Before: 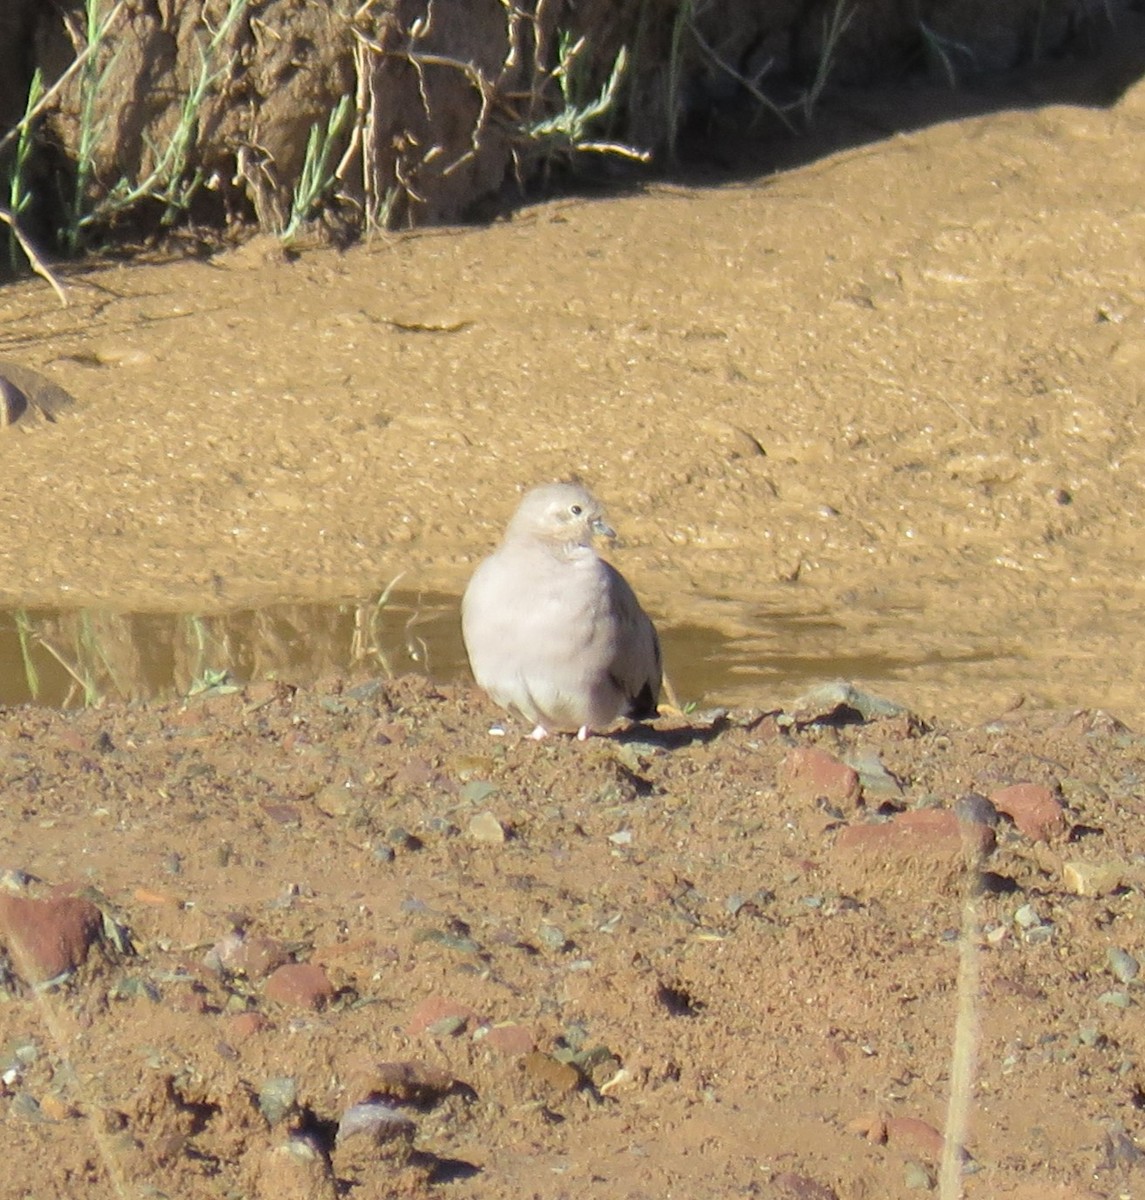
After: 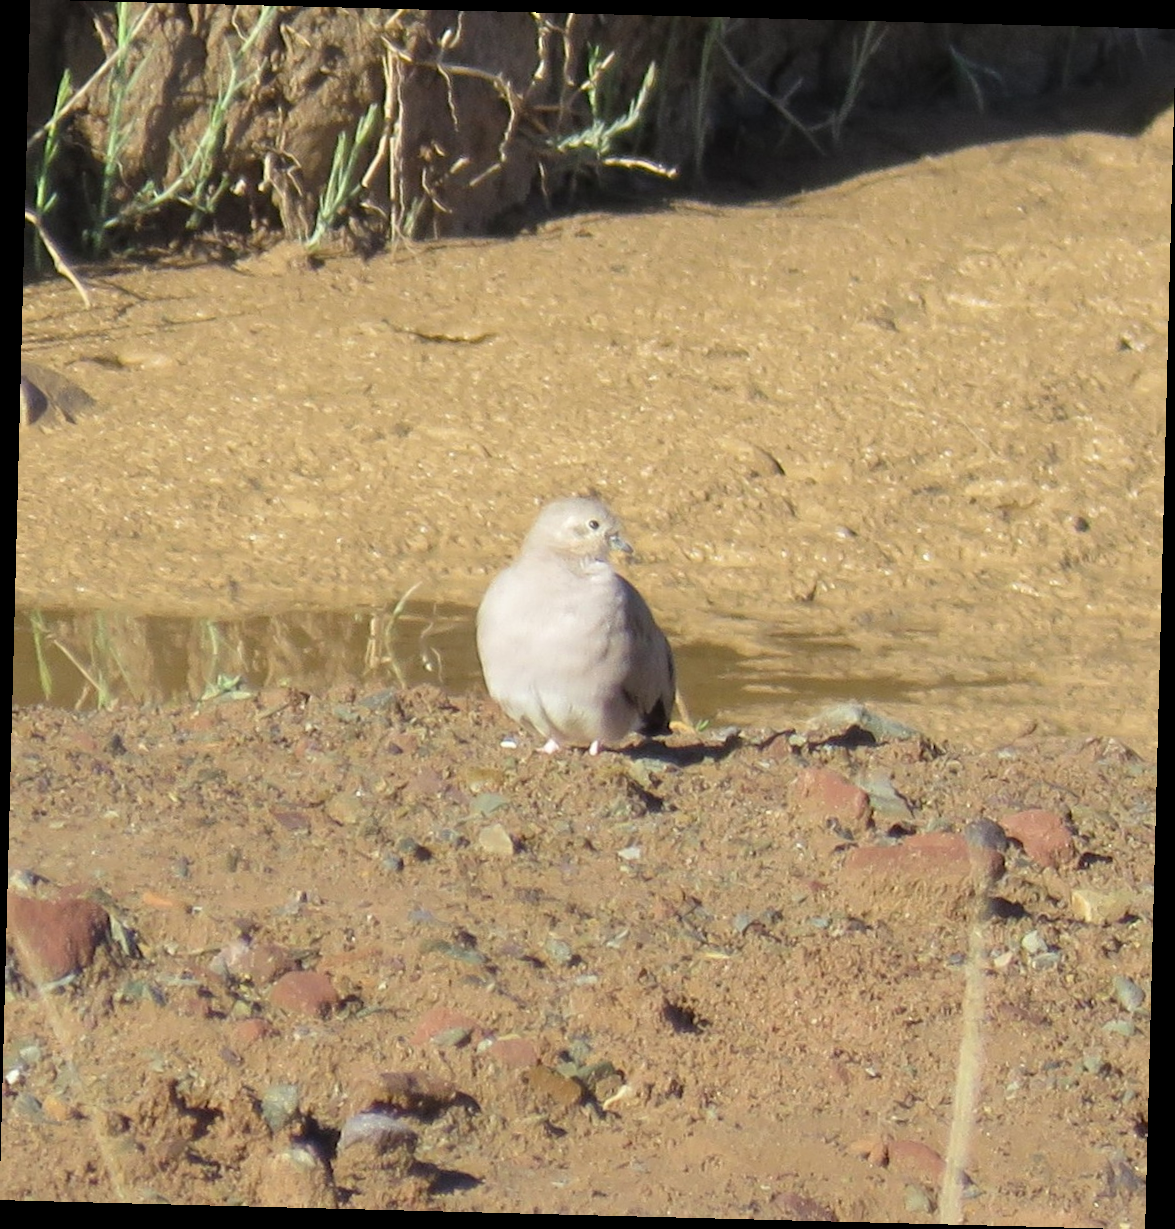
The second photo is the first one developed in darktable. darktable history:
crop and rotate: angle -1.47°
